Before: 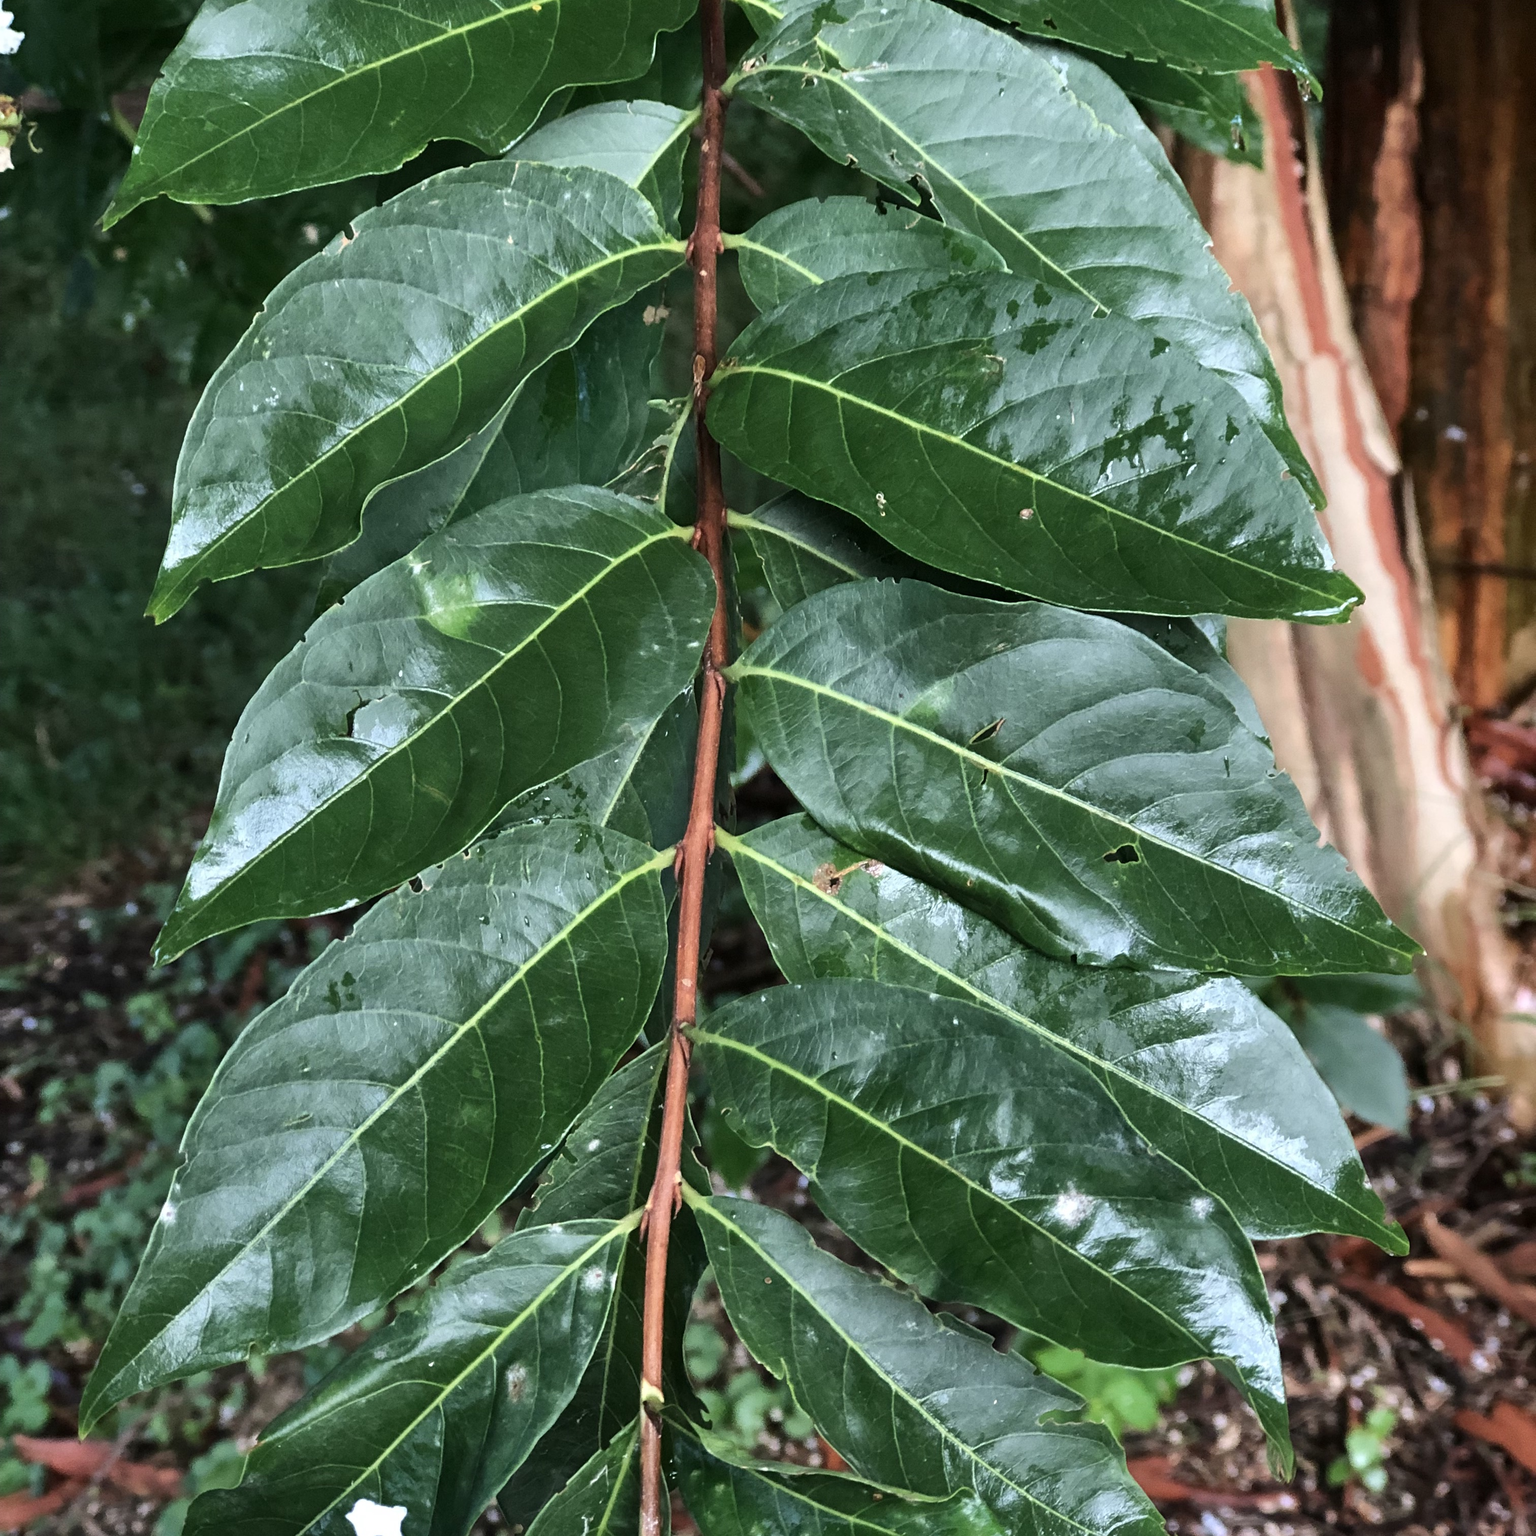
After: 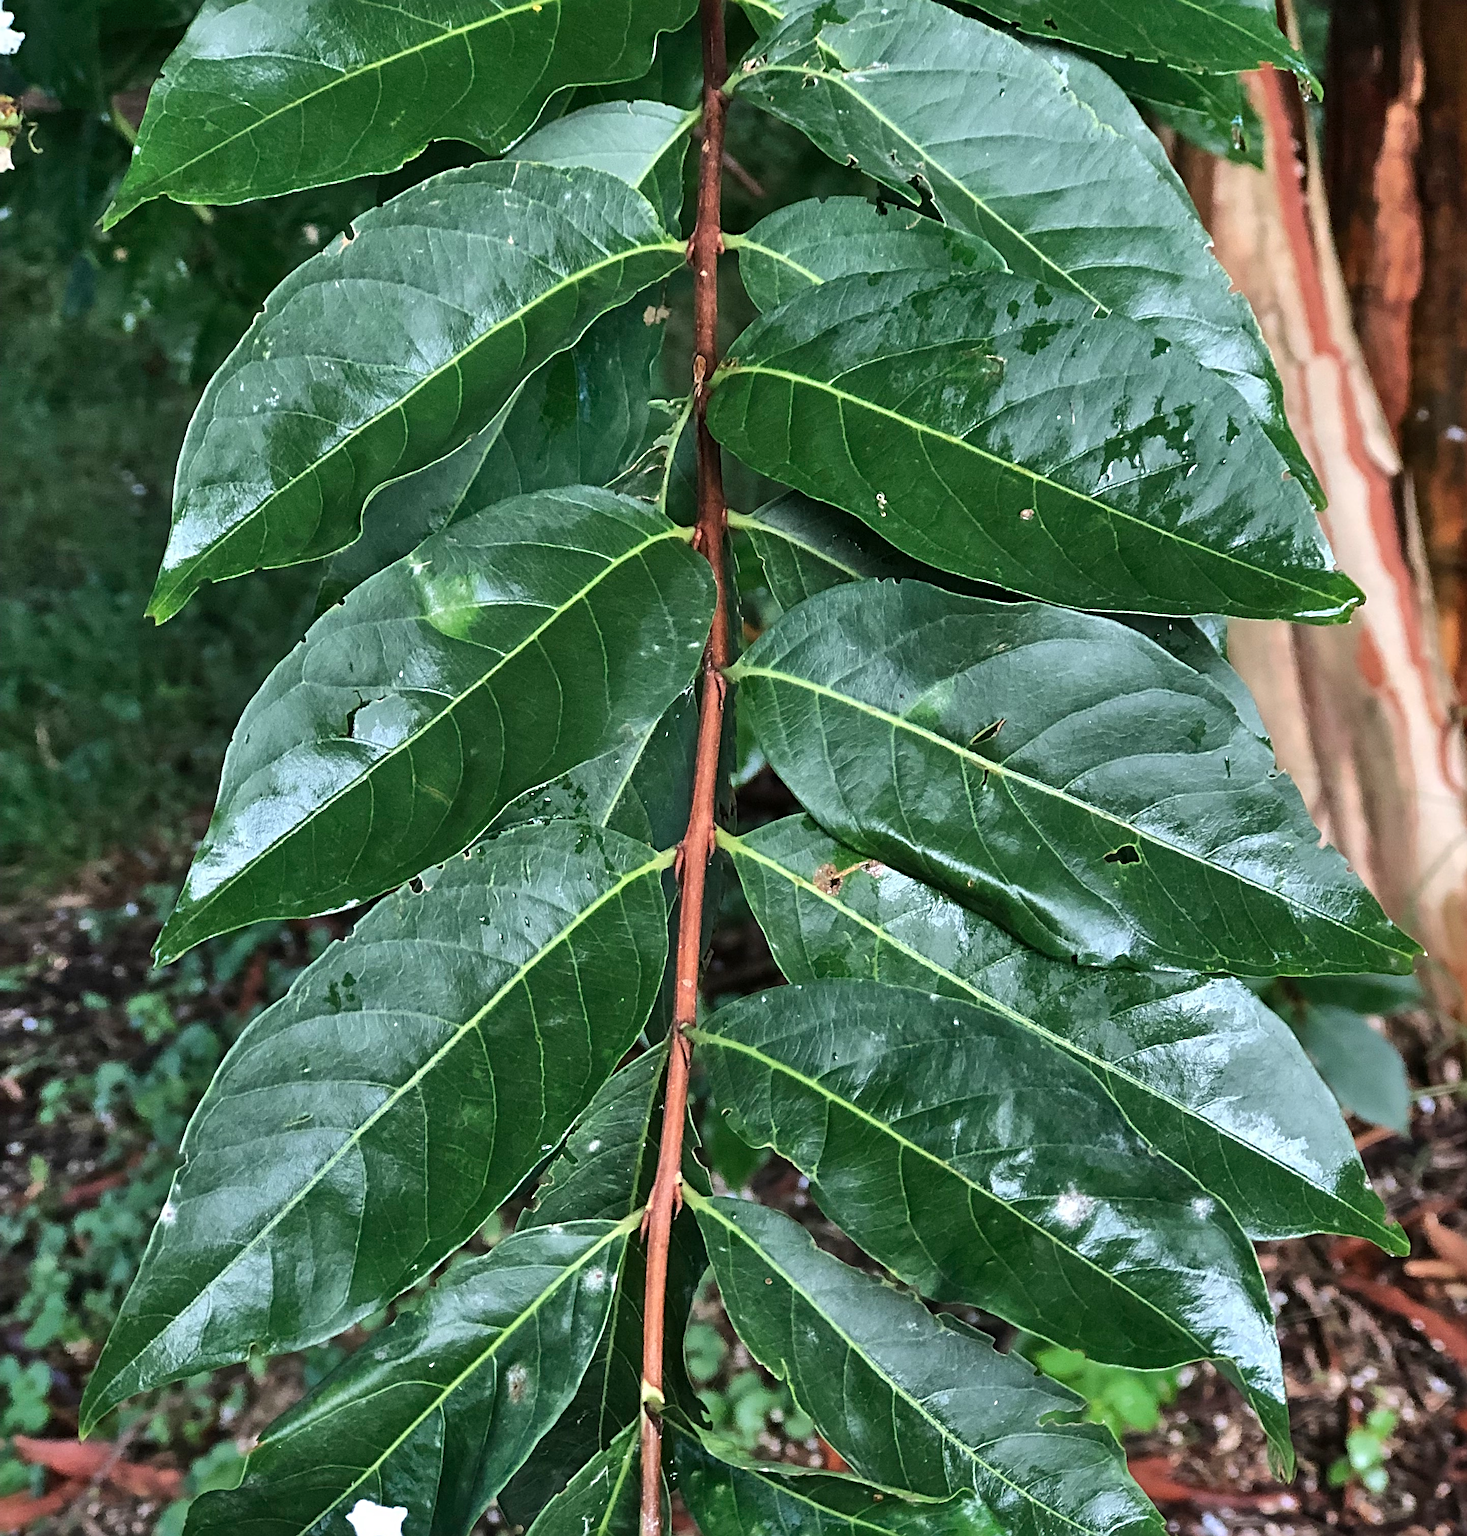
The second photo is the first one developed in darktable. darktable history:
crop: right 4.232%, bottom 0.021%
sharpen: radius 3.966
shadows and highlights: soften with gaussian
